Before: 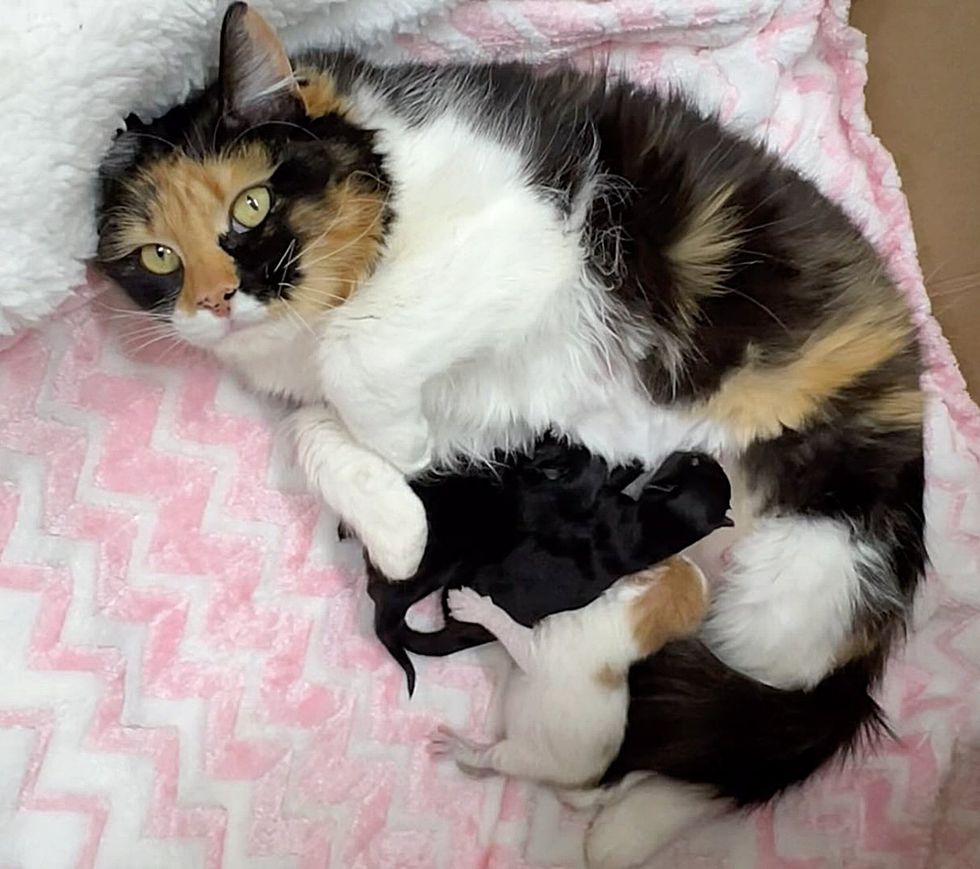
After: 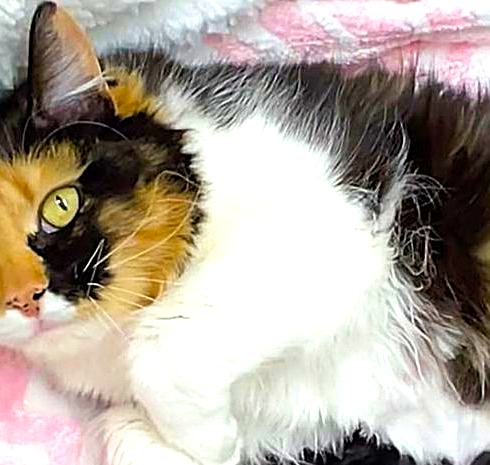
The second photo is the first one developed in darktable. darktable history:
tone equalizer: on, module defaults
exposure: exposure 0.574 EV, compensate highlight preservation false
crop: left 19.556%, right 30.401%, bottom 46.458%
color balance rgb: linear chroma grading › global chroma 15%, perceptual saturation grading › global saturation 30%
sharpen: on, module defaults
velvia: on, module defaults
